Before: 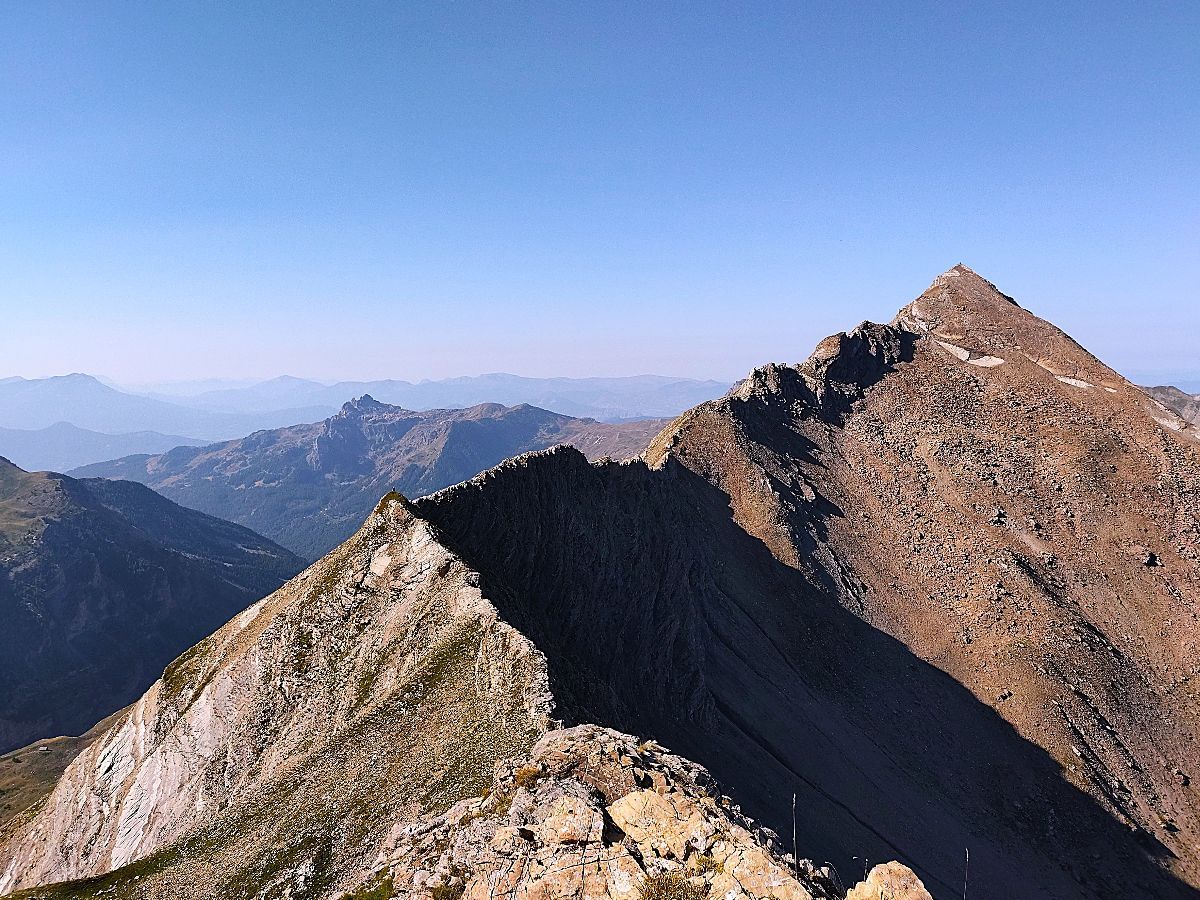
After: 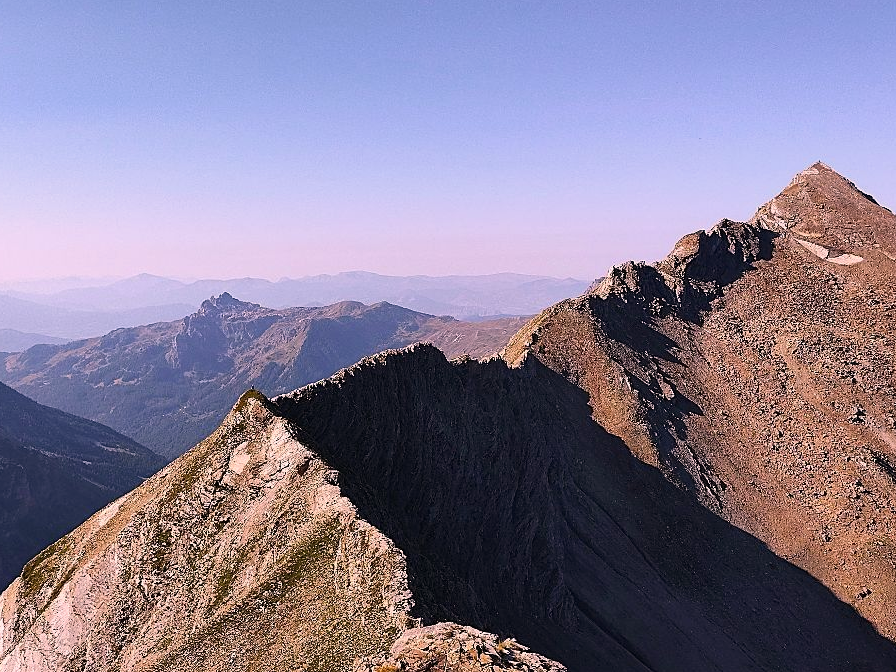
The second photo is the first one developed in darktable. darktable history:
crop and rotate: left 11.831%, top 11.346%, right 13.429%, bottom 13.899%
color correction: highlights a* 12.23, highlights b* 5.41
rotate and perspective: automatic cropping off
